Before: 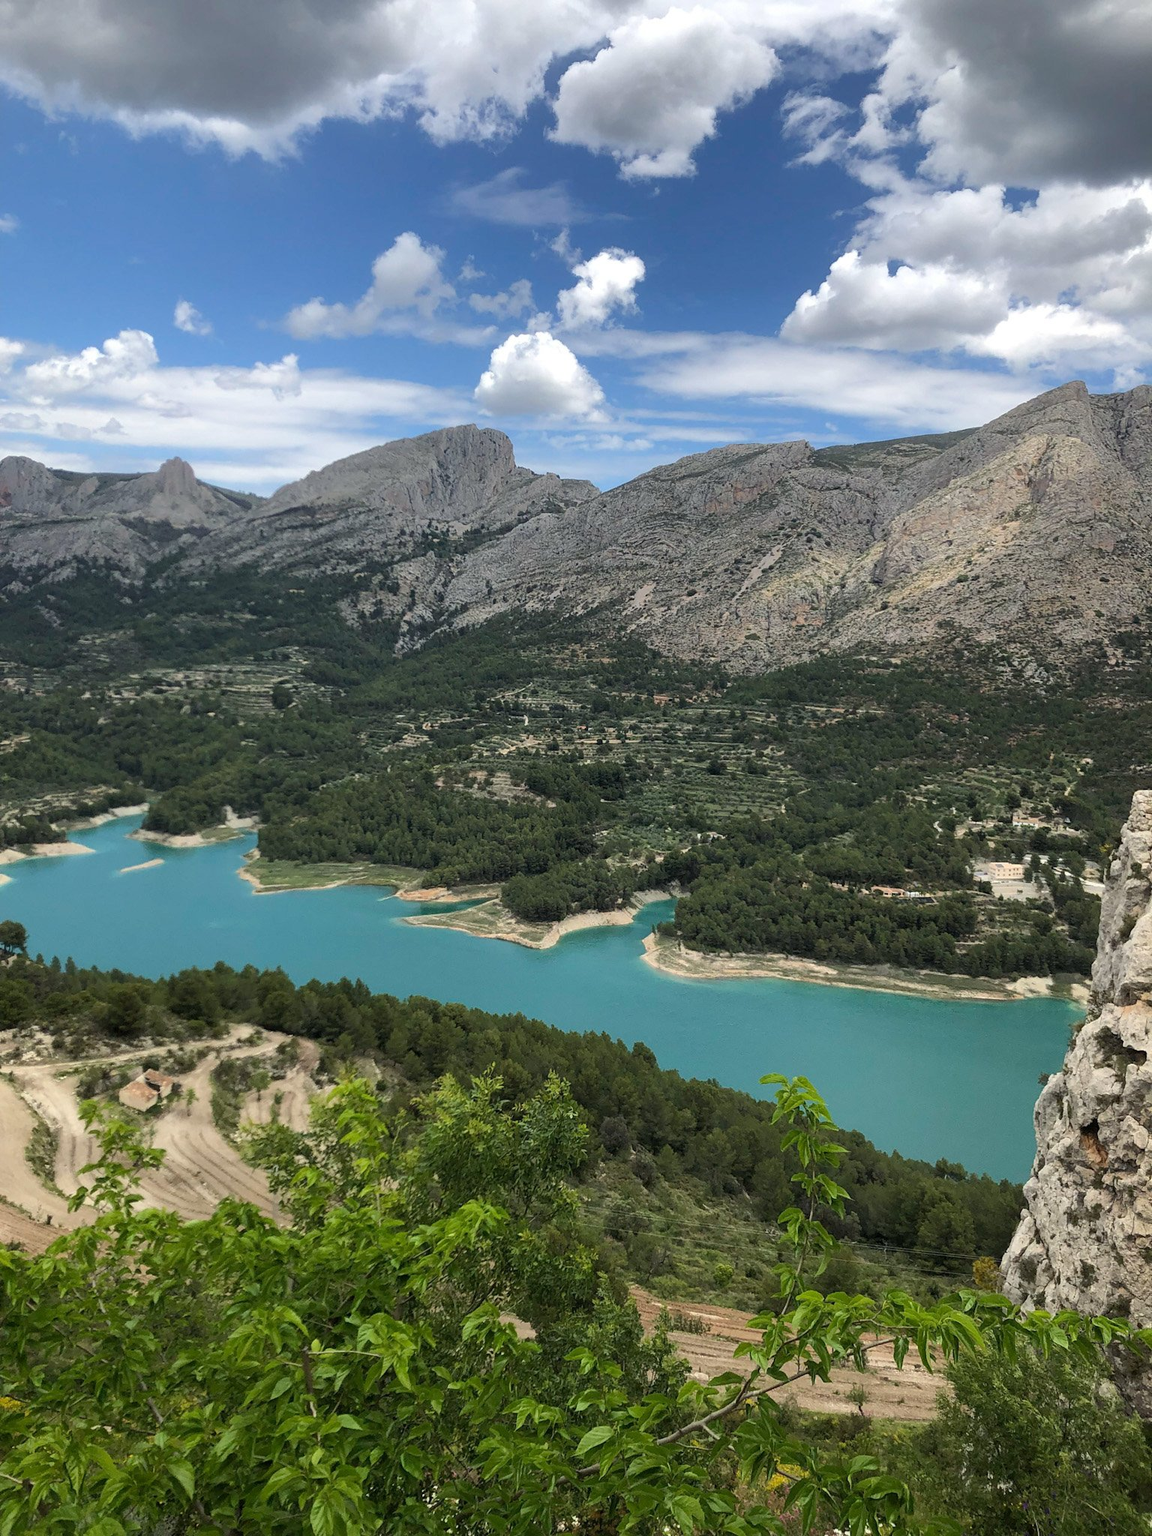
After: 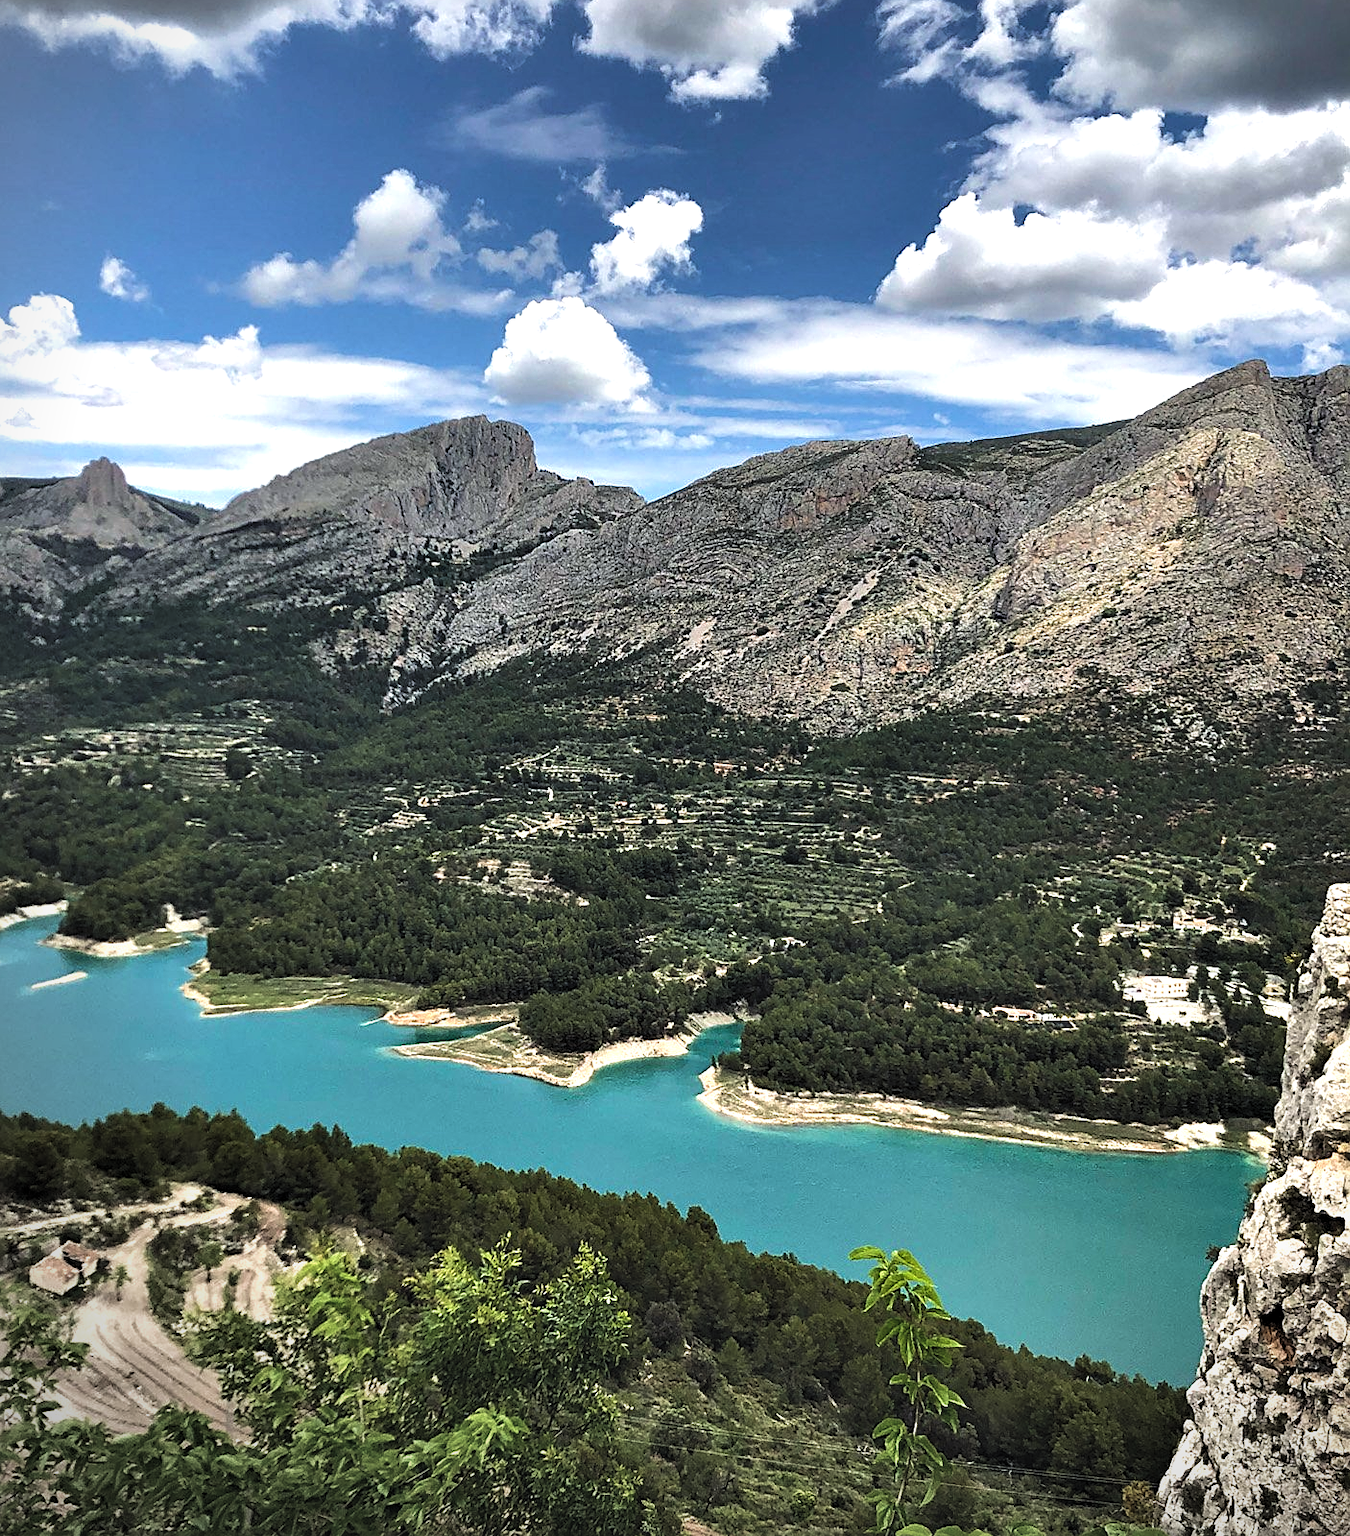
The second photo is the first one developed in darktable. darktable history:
crop: left 8.363%, top 6.539%, bottom 15.323%
exposure: black level correction -0.023, exposure -0.032 EV, compensate highlight preservation false
levels: levels [0.052, 0.496, 0.908]
contrast equalizer: y [[0.6 ×6], [0.55 ×6], [0 ×6], [0 ×6], [0 ×6]]
velvia: on, module defaults
vignetting: fall-off start 99.54%, center (0.219, -0.23), unbound false
sharpen: on, module defaults
